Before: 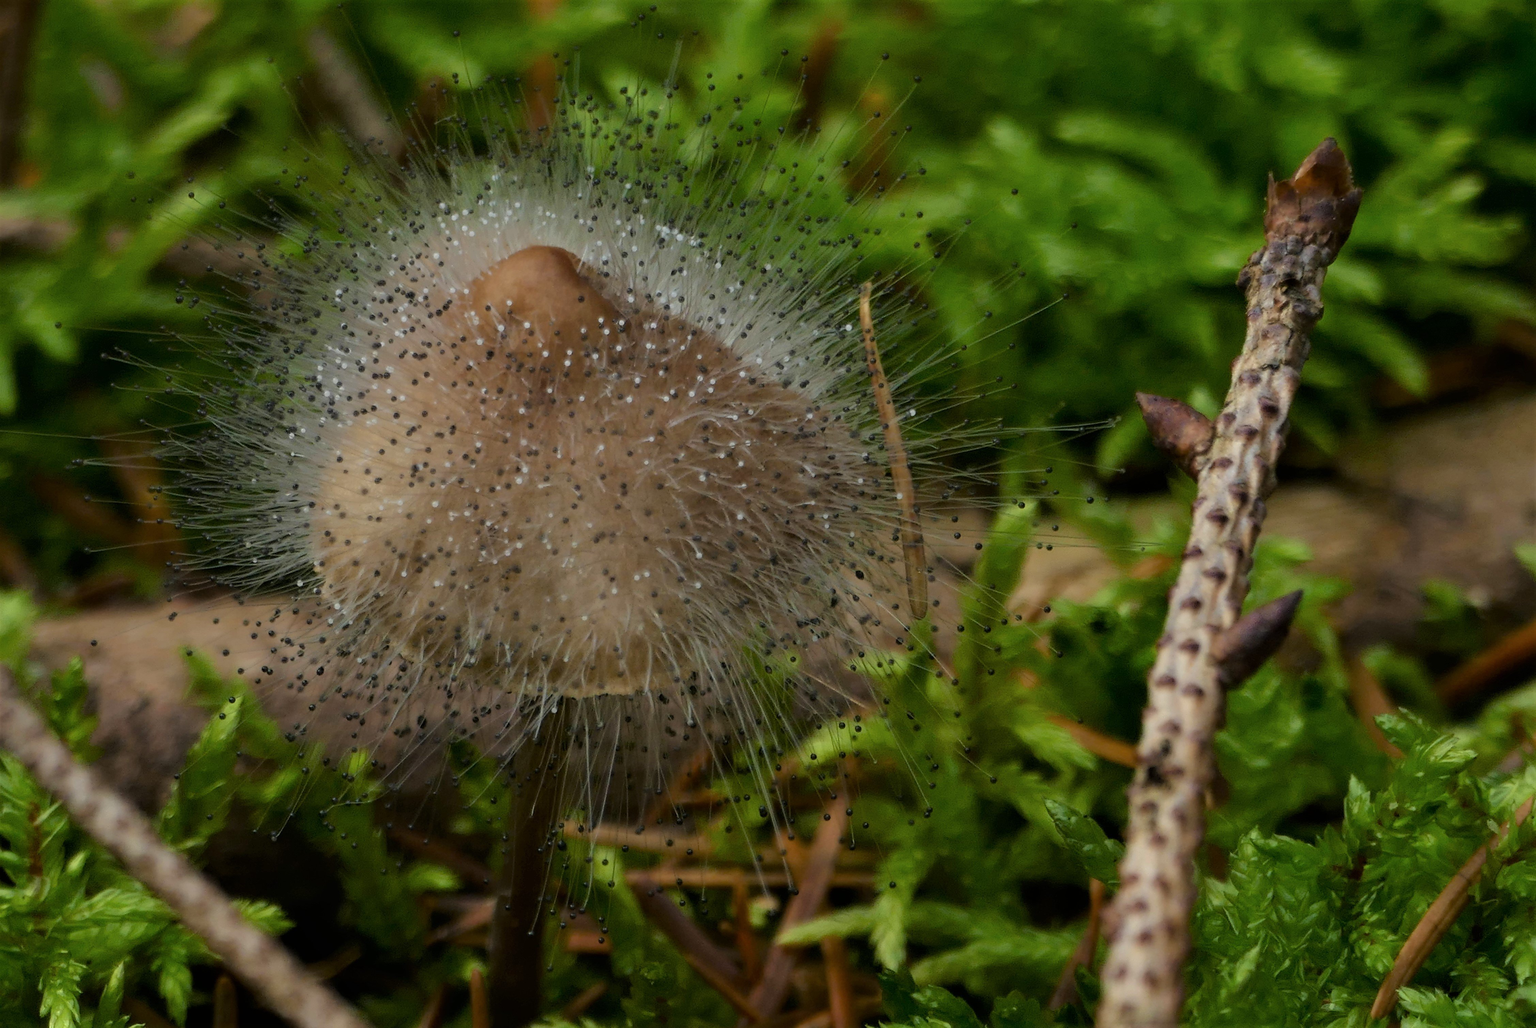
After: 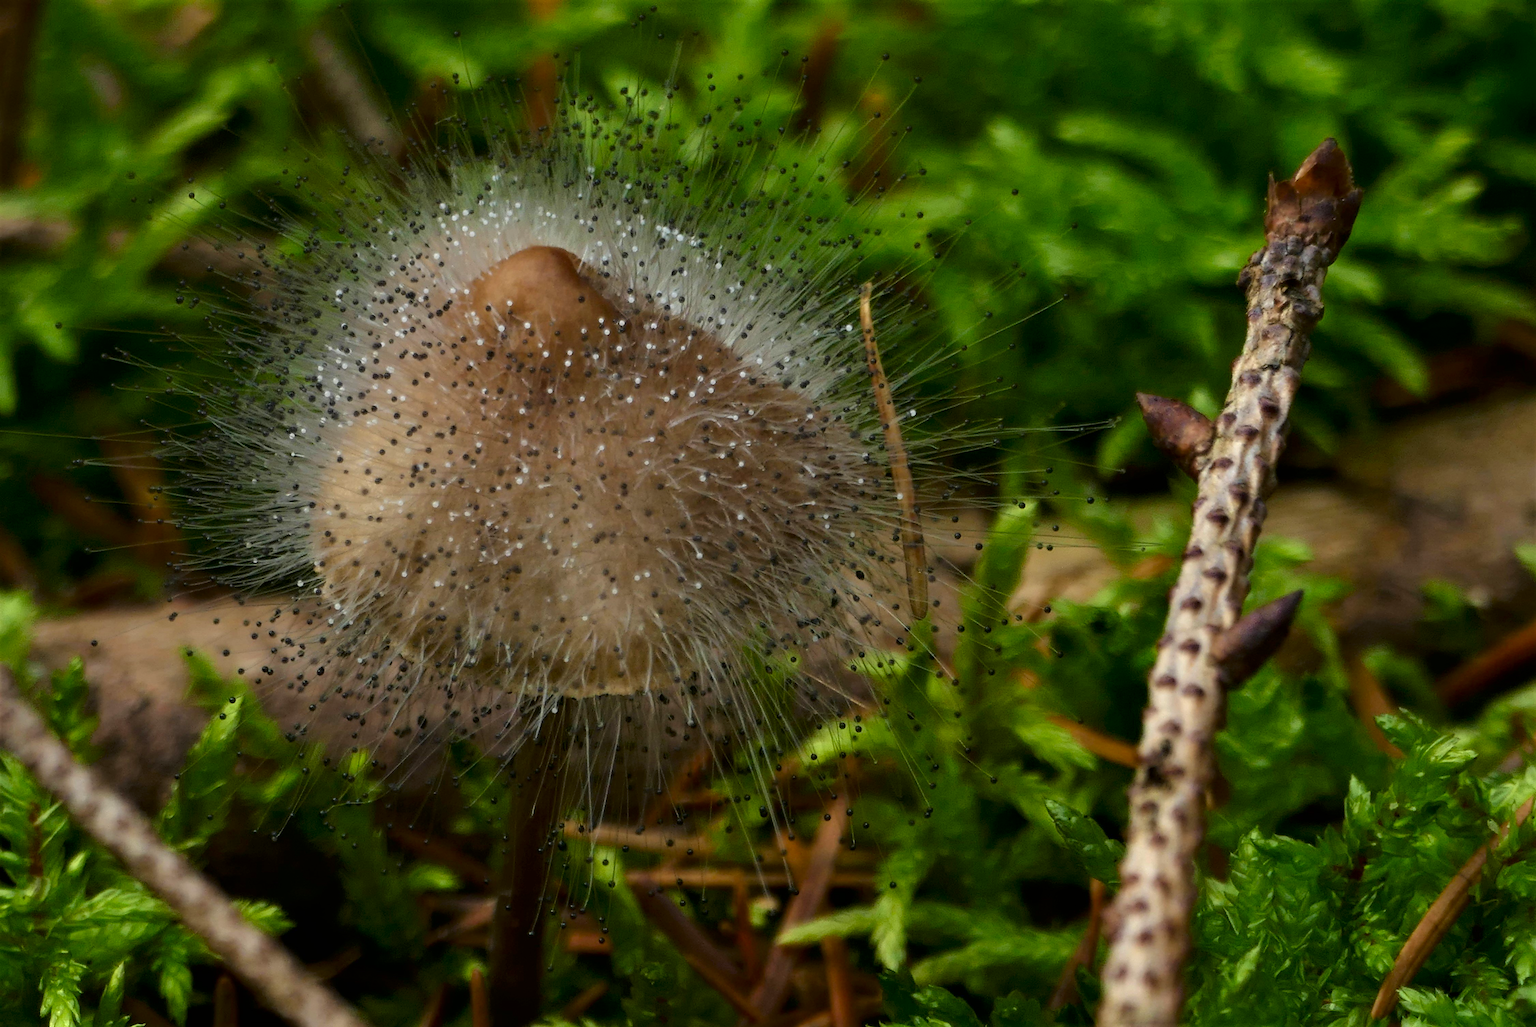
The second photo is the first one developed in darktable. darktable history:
contrast brightness saturation: contrast 0.07, brightness -0.13, saturation 0.06
exposure: black level correction 0, exposure 0.5 EV, compensate highlight preservation false
